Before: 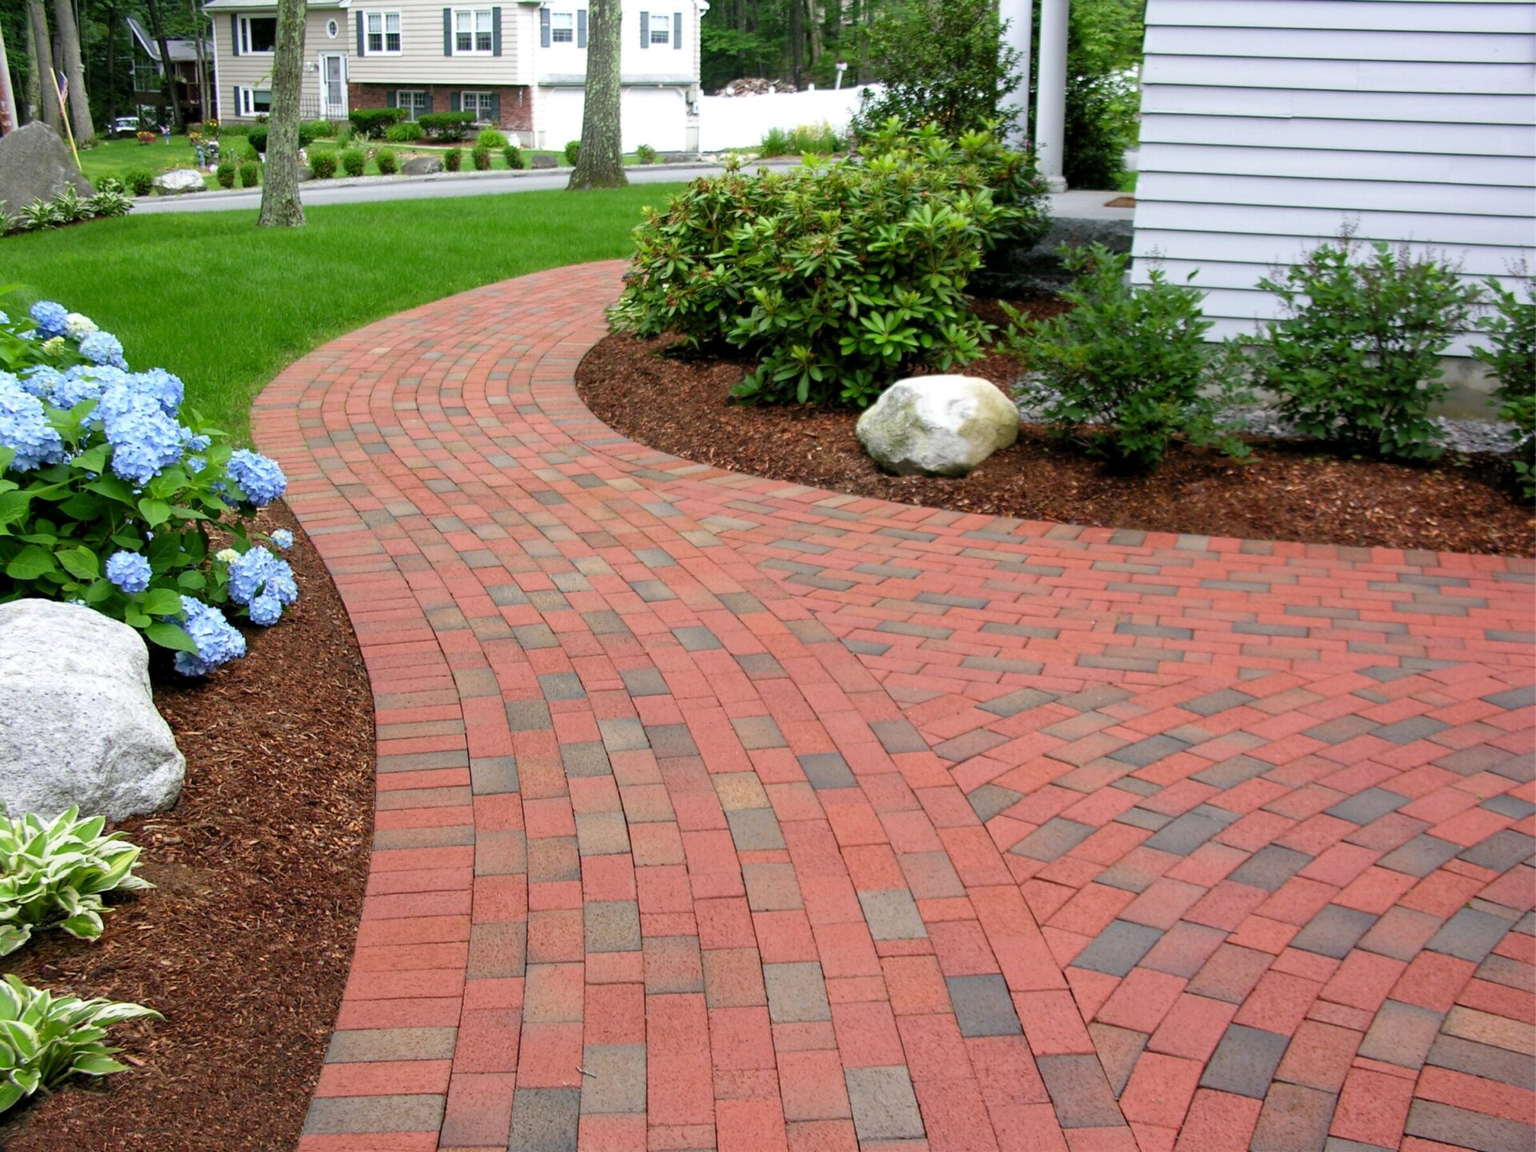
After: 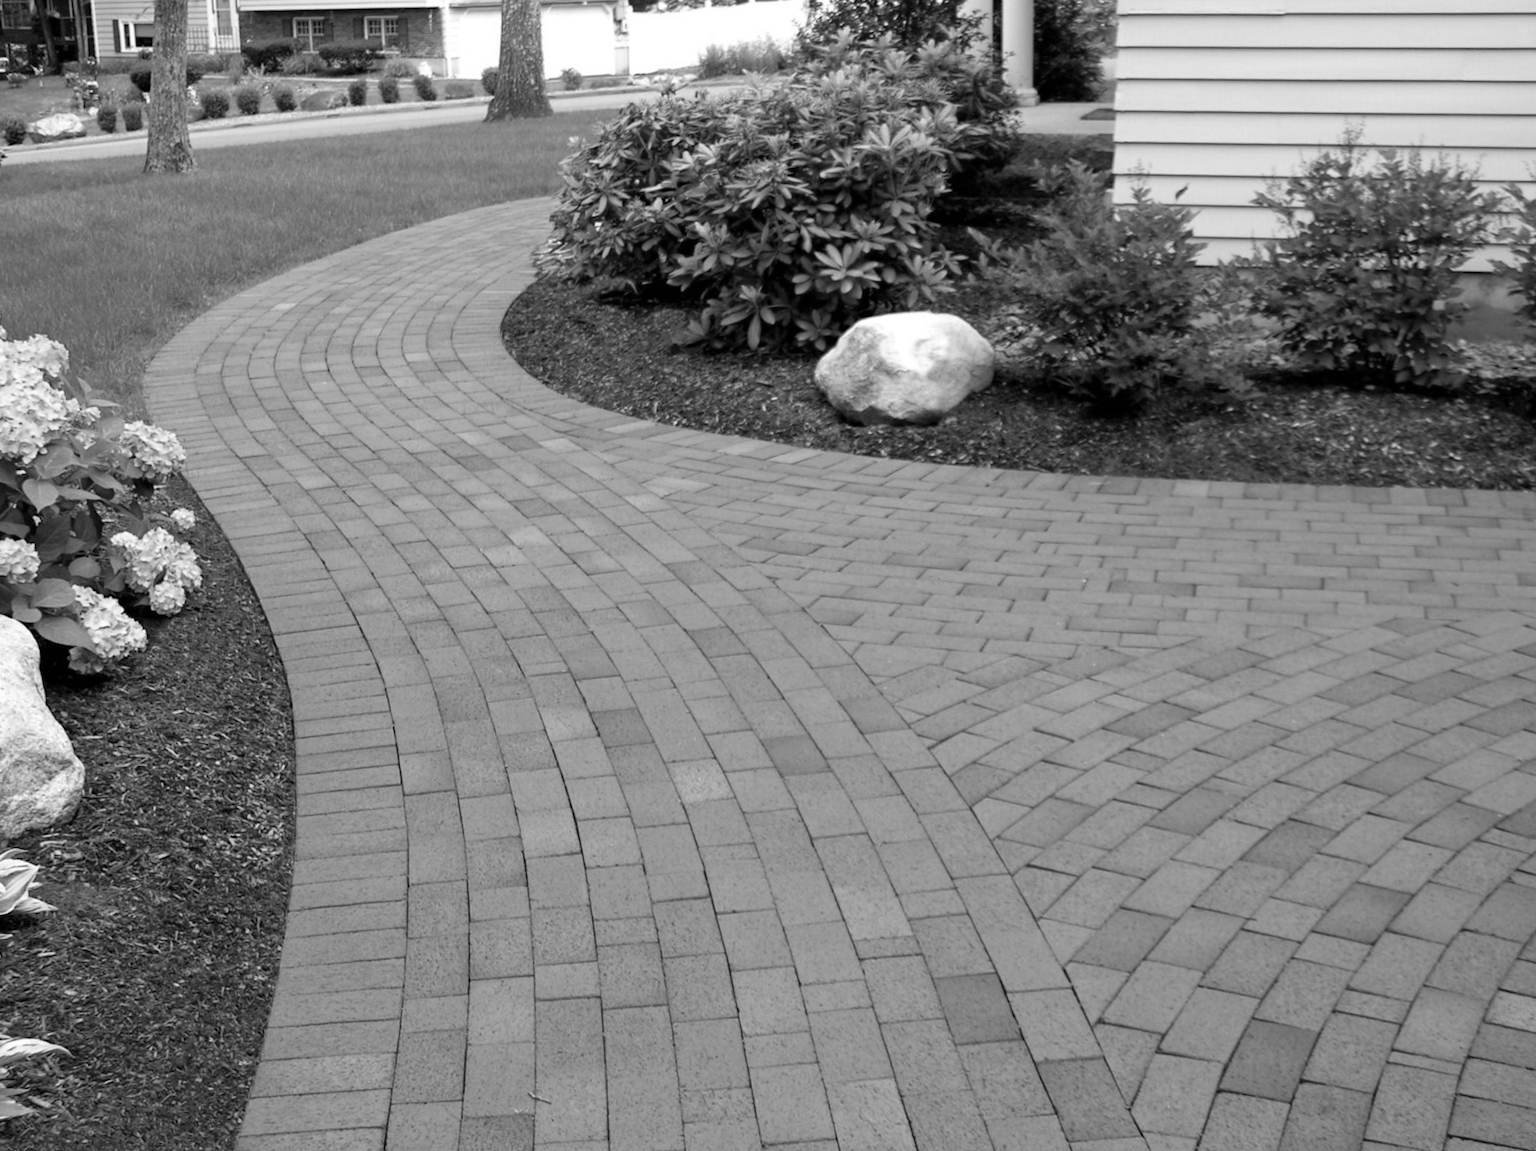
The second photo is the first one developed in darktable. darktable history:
crop and rotate: angle 1.96°, left 5.673%, top 5.673%
contrast brightness saturation: saturation -1
